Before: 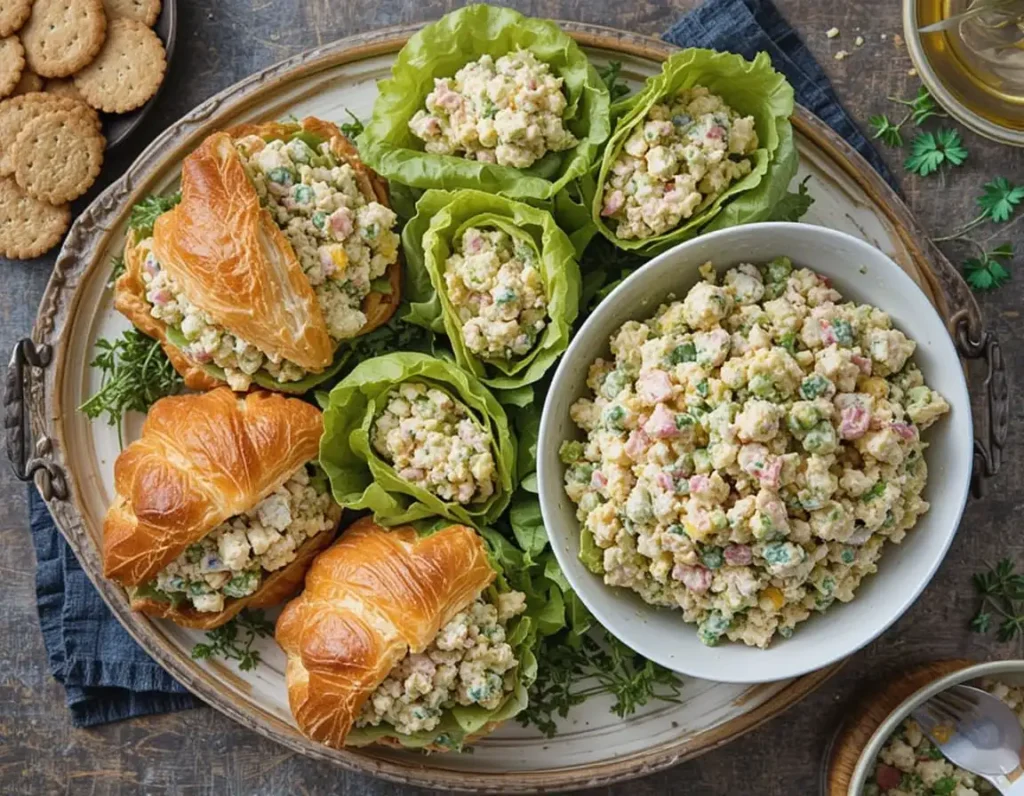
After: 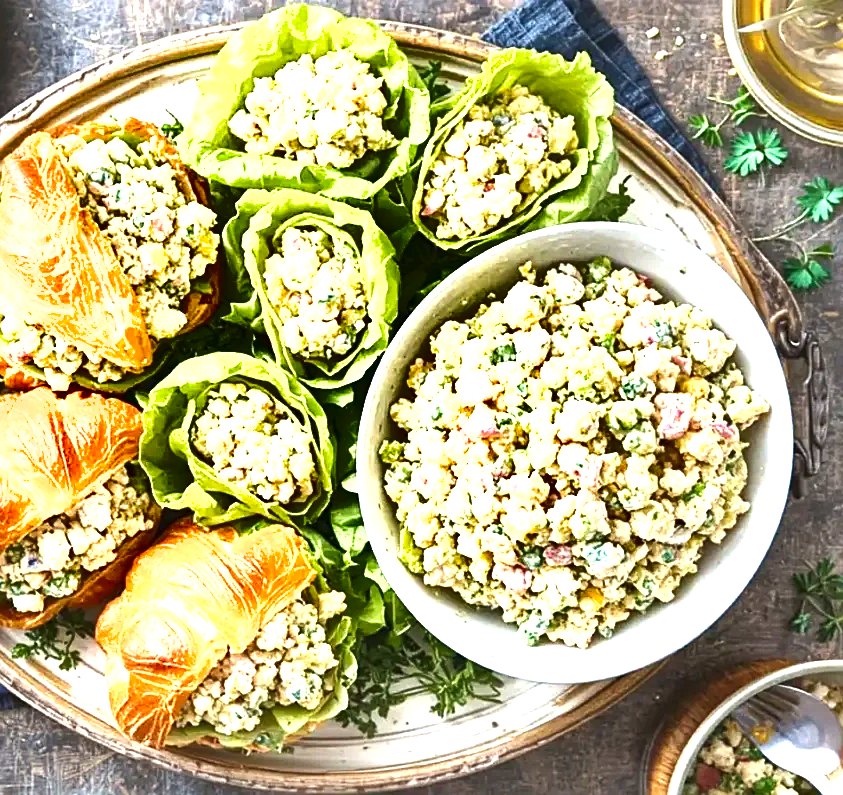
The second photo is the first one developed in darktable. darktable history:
sharpen: radius 2.497, amount 0.338
crop: left 17.669%, bottom 0.028%
shadows and highlights: radius 133.96, soften with gaussian
exposure: black level correction 0, exposure 1.992 EV, compensate exposure bias true, compensate highlight preservation false
